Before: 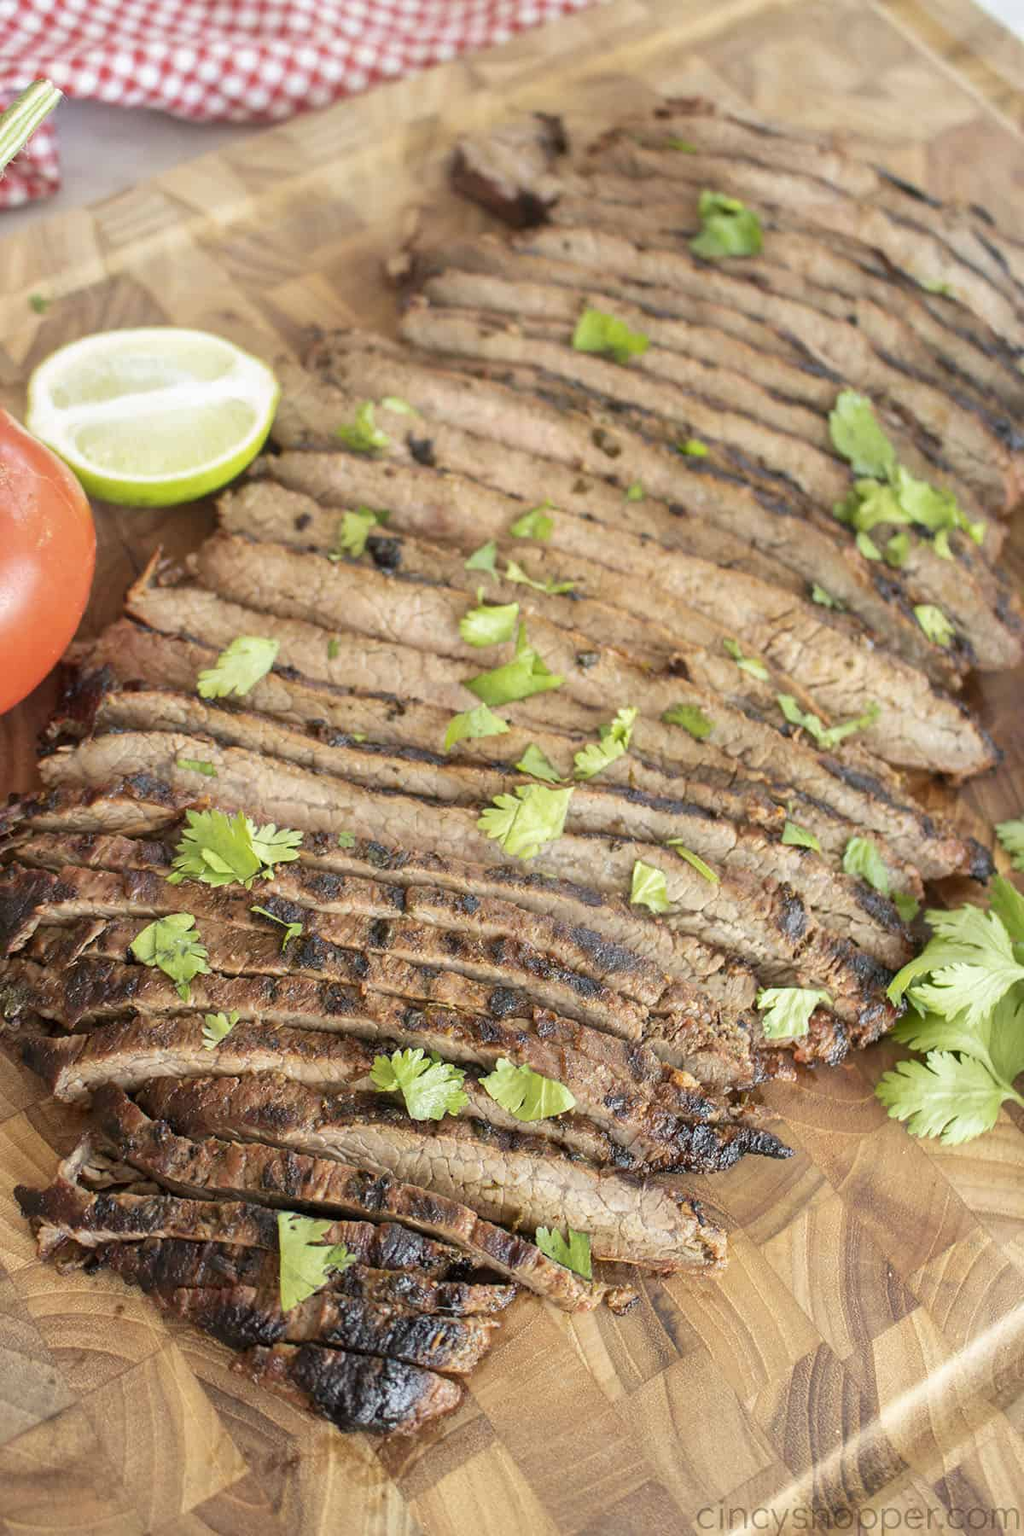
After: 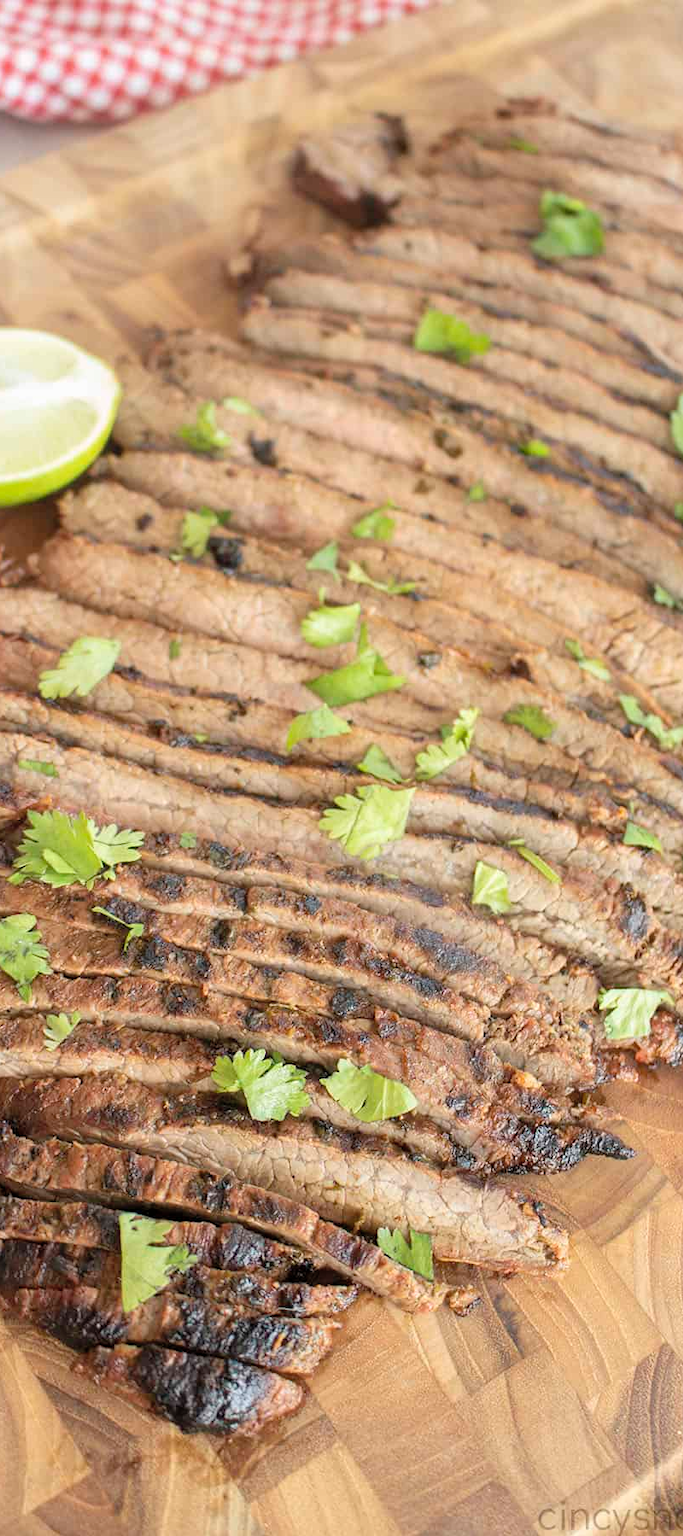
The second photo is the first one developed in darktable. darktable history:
crop and rotate: left 15.572%, right 17.744%
contrast brightness saturation: contrast 0.052, brightness 0.063, saturation 0.011
